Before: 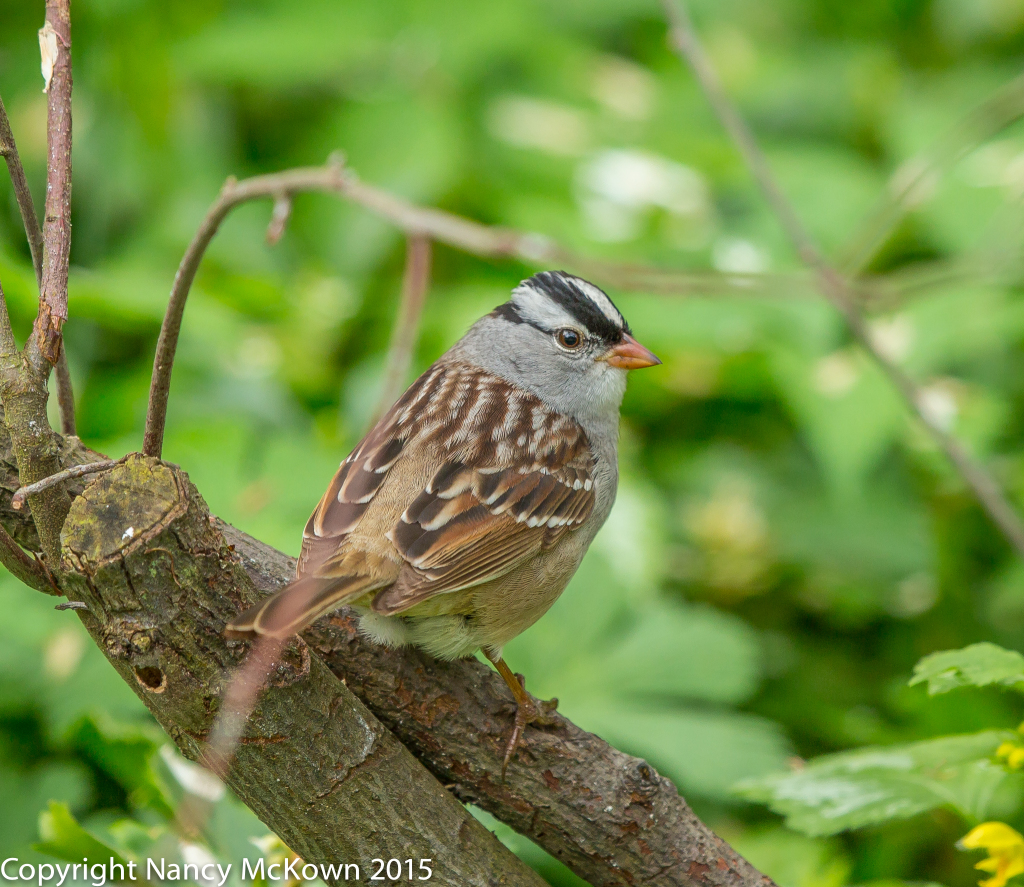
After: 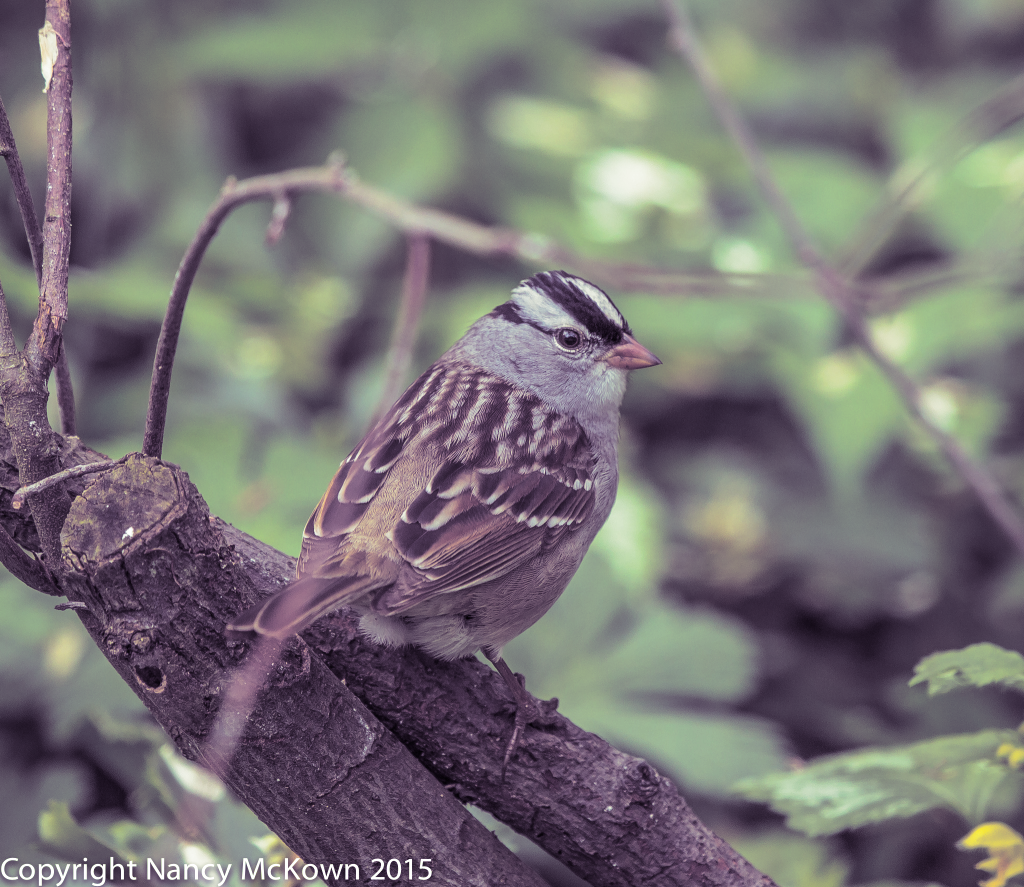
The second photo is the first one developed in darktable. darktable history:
split-toning: shadows › hue 266.4°, shadows › saturation 0.4, highlights › hue 61.2°, highlights › saturation 0.3, compress 0%
white balance: red 0.983, blue 1.036
